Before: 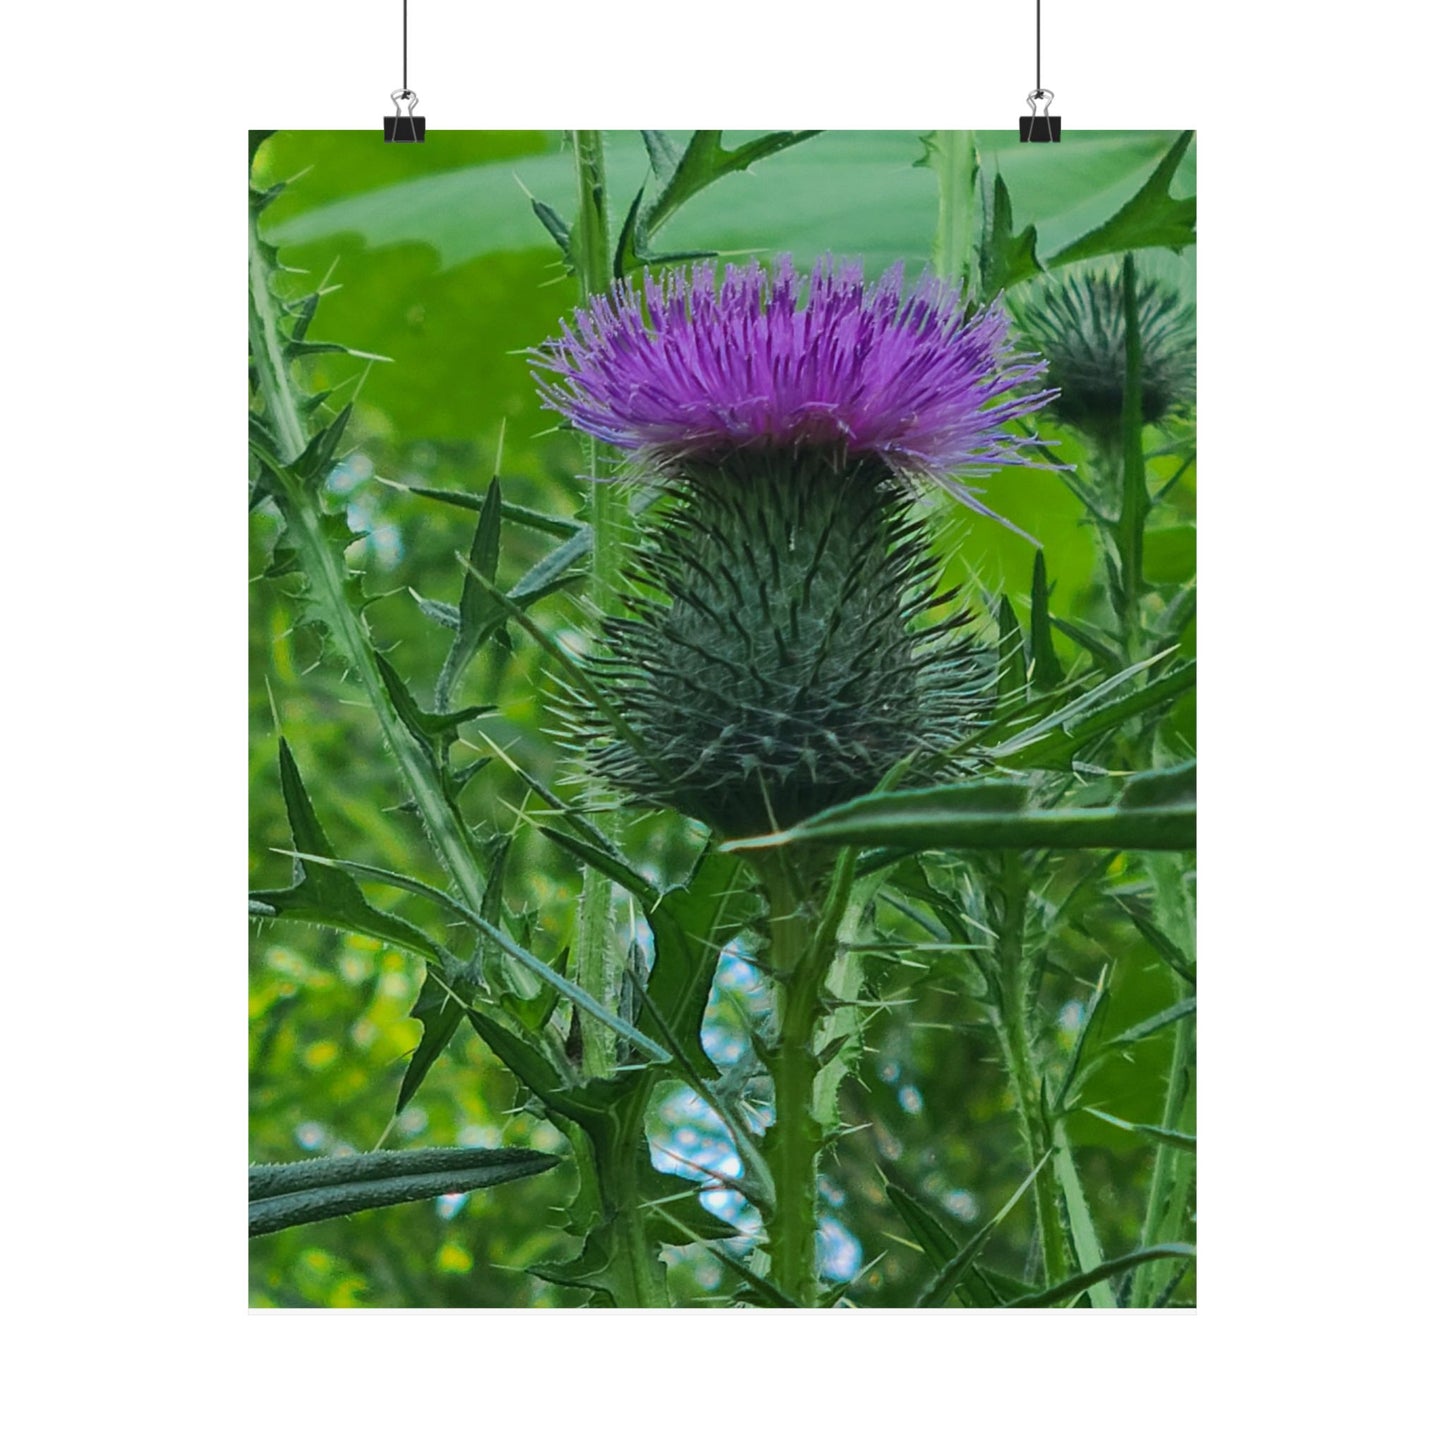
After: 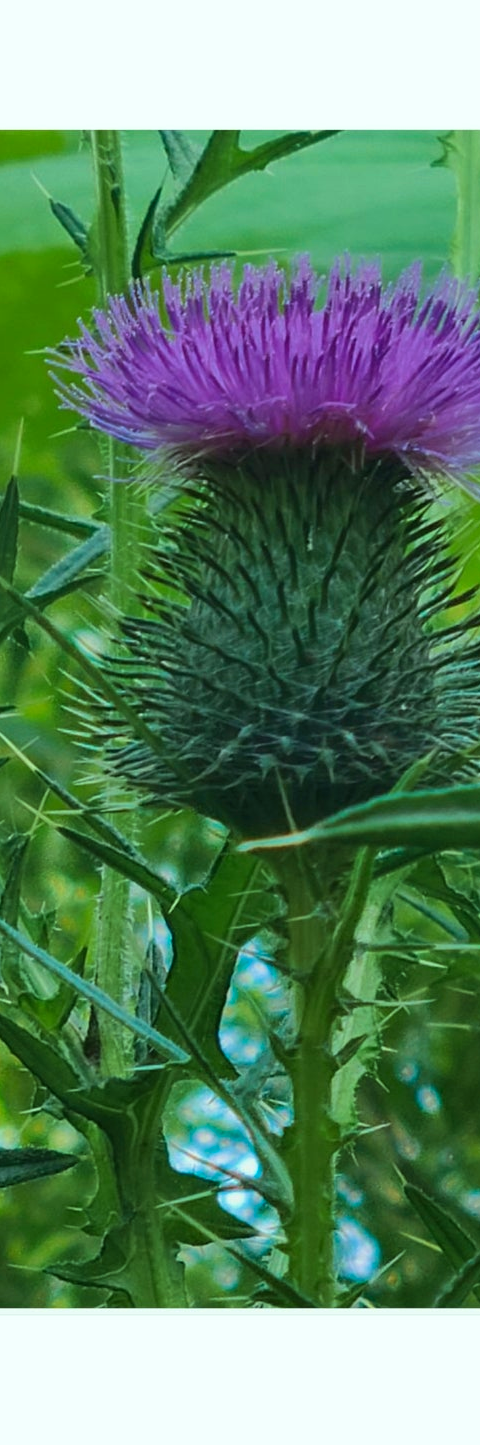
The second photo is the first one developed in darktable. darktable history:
tone equalizer: on, module defaults
color correction: highlights a* -6.69, highlights b* 0.49
velvia: on, module defaults
crop: left 33.36%, right 33.36%
